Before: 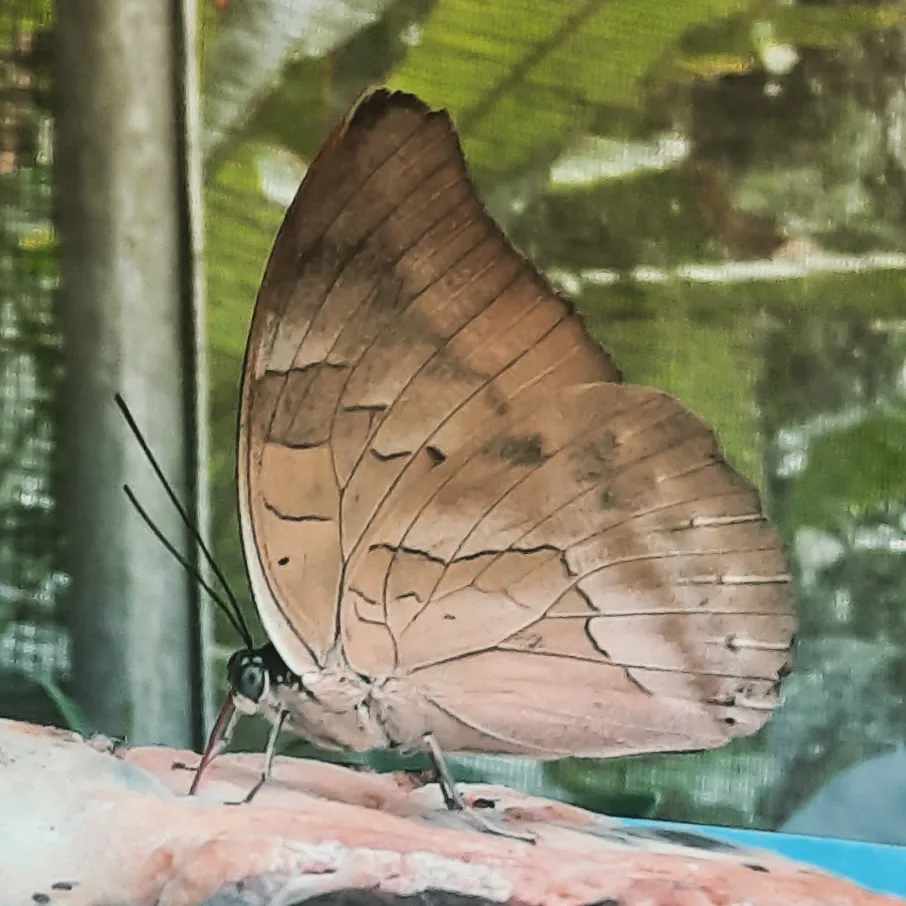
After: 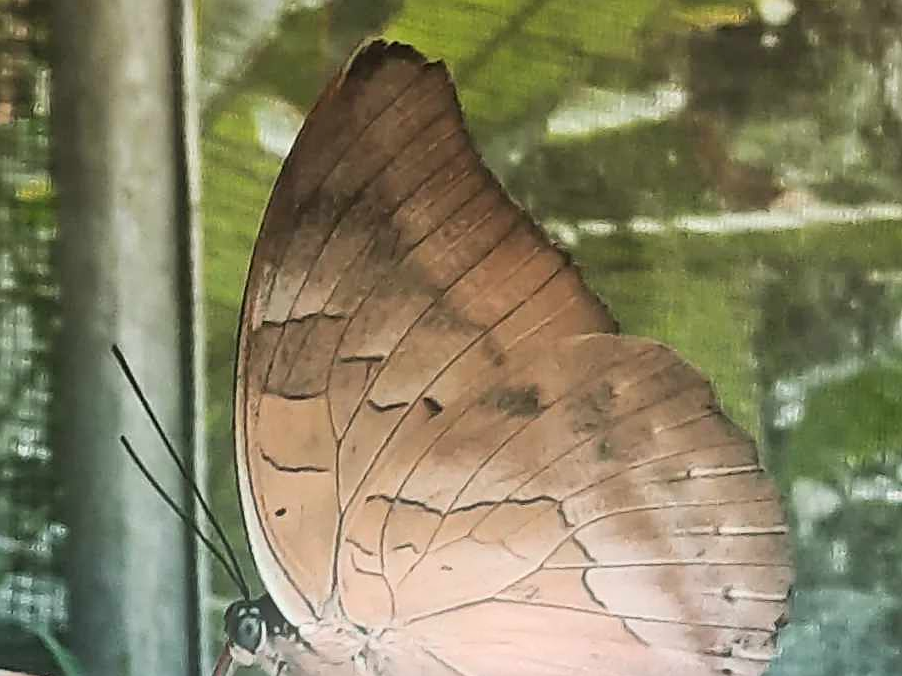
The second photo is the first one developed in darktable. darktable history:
sharpen: on, module defaults
bloom: threshold 82.5%, strength 16.25%
crop: left 0.387%, top 5.469%, bottom 19.809%
